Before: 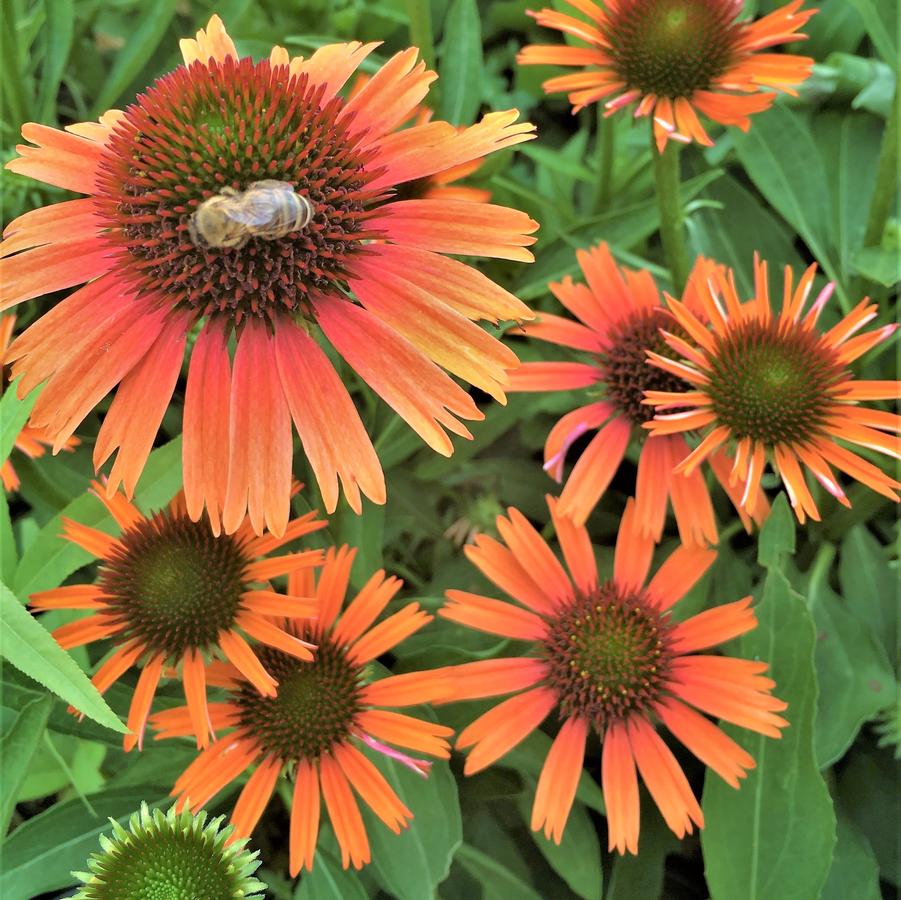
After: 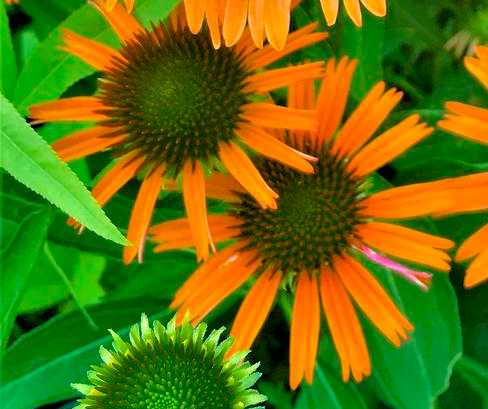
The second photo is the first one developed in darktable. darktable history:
color balance rgb: power › chroma 2.149%, power › hue 168.55°, linear chroma grading › global chroma 0.359%, perceptual saturation grading › global saturation 36.345%, perceptual saturation grading › shadows 35.448%, global vibrance 20%
local contrast: highlights 104%, shadows 98%, detail 119%, midtone range 0.2
velvia: on, module defaults
crop and rotate: top 54.223%, right 45.739%, bottom 0.225%
